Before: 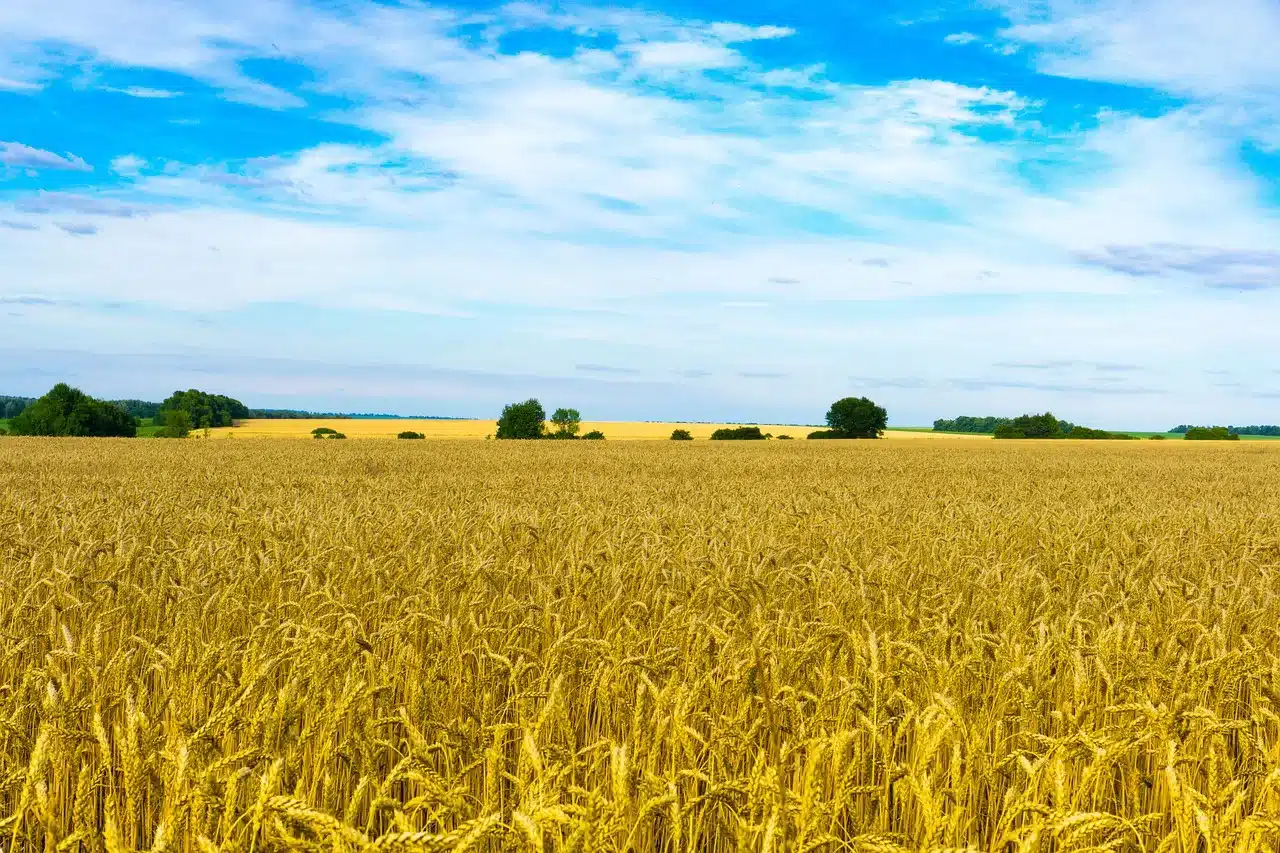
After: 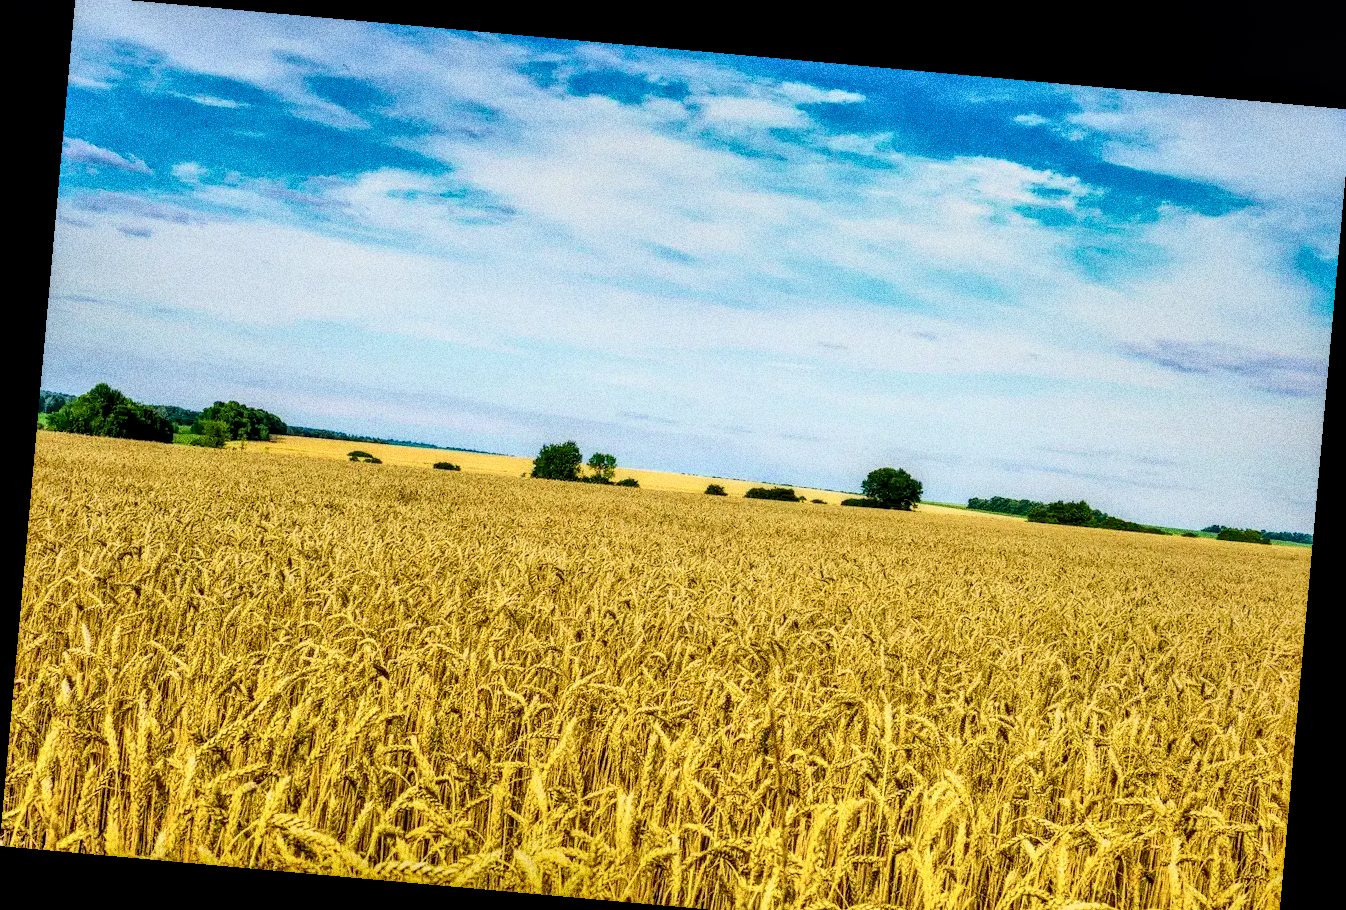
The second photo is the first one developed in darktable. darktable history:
crop: top 0.448%, right 0.264%, bottom 5.045%
local contrast: highlights 20%, shadows 70%, detail 170%
tone equalizer: -7 EV 0.15 EV, -6 EV 0.6 EV, -5 EV 1.15 EV, -4 EV 1.33 EV, -3 EV 1.15 EV, -2 EV 0.6 EV, -1 EV 0.15 EV, mask exposure compensation -0.5 EV
grain: coarseness 10.62 ISO, strength 55.56%
filmic rgb: black relative exposure -7.65 EV, white relative exposure 4.56 EV, hardness 3.61, color science v6 (2022)
contrast brightness saturation: contrast 0.28
rotate and perspective: rotation 5.12°, automatic cropping off
